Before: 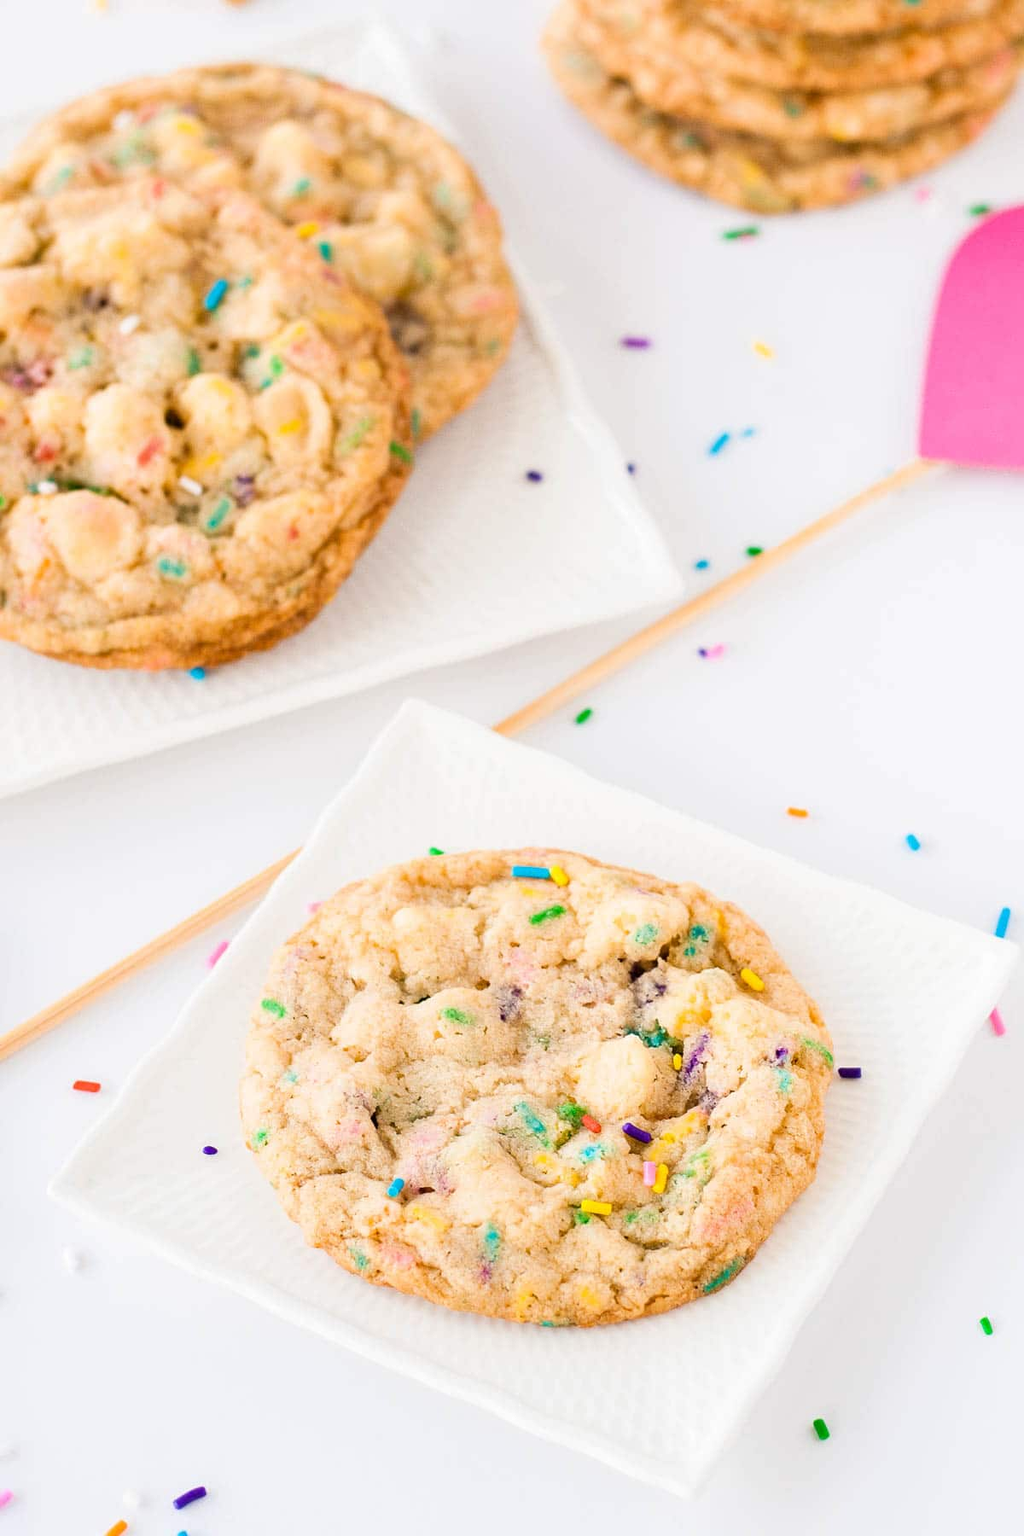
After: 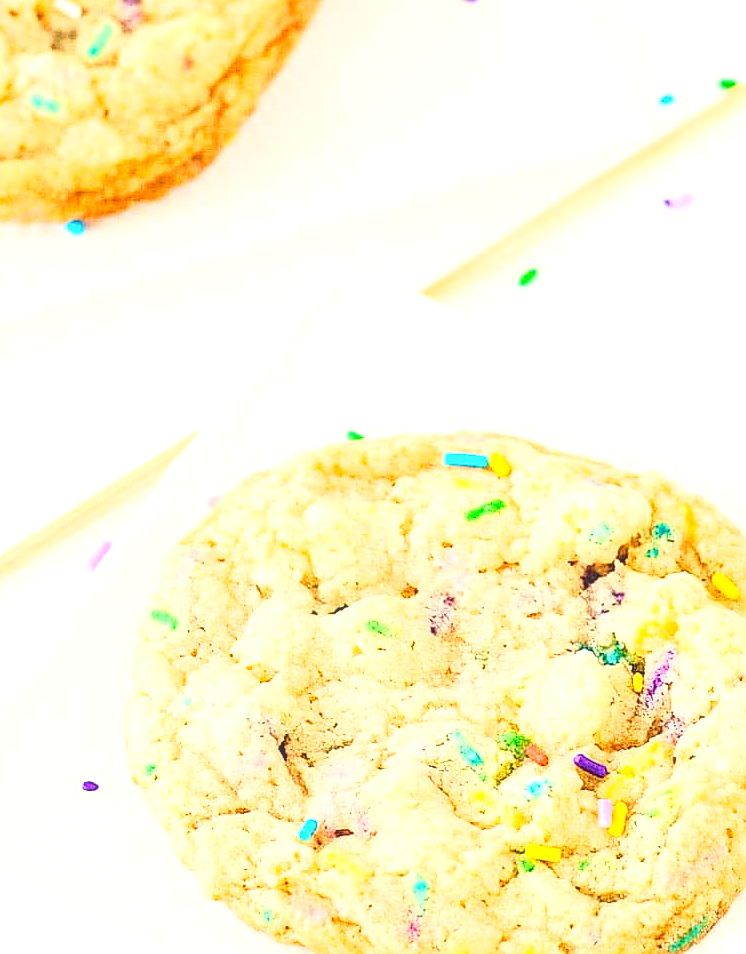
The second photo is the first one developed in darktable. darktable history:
local contrast: highlights 4%, shadows 0%, detail 133%
base curve: curves: ch0 [(0, 0) (0.028, 0.03) (0.121, 0.232) (0.46, 0.748) (0.859, 0.968) (1, 1)]
sharpen: radius 1.402, amount 1.245, threshold 0.635
color correction: highlights a* -0.898, highlights b* 4.53, shadows a* 3.56
exposure: exposure 0.745 EV, compensate exposure bias true, compensate highlight preservation false
crop: left 13.074%, top 31.273%, right 24.726%, bottom 15.676%
contrast equalizer: y [[0.5, 0.5, 0.468, 0.5, 0.5, 0.5], [0.5 ×6], [0.5 ×6], [0 ×6], [0 ×6]]
